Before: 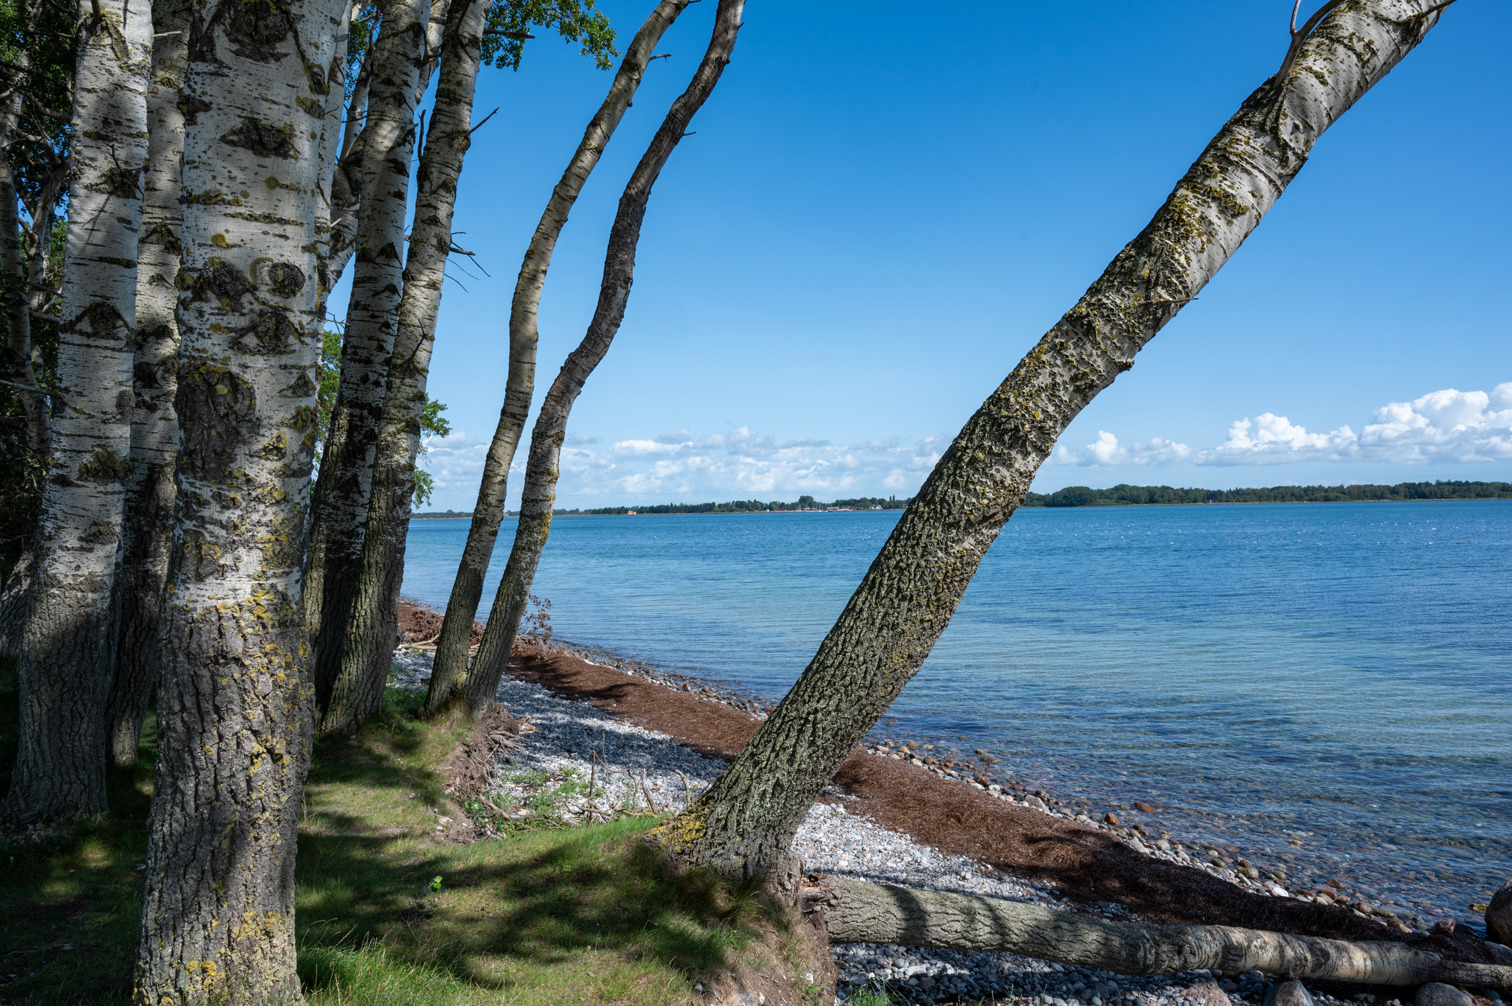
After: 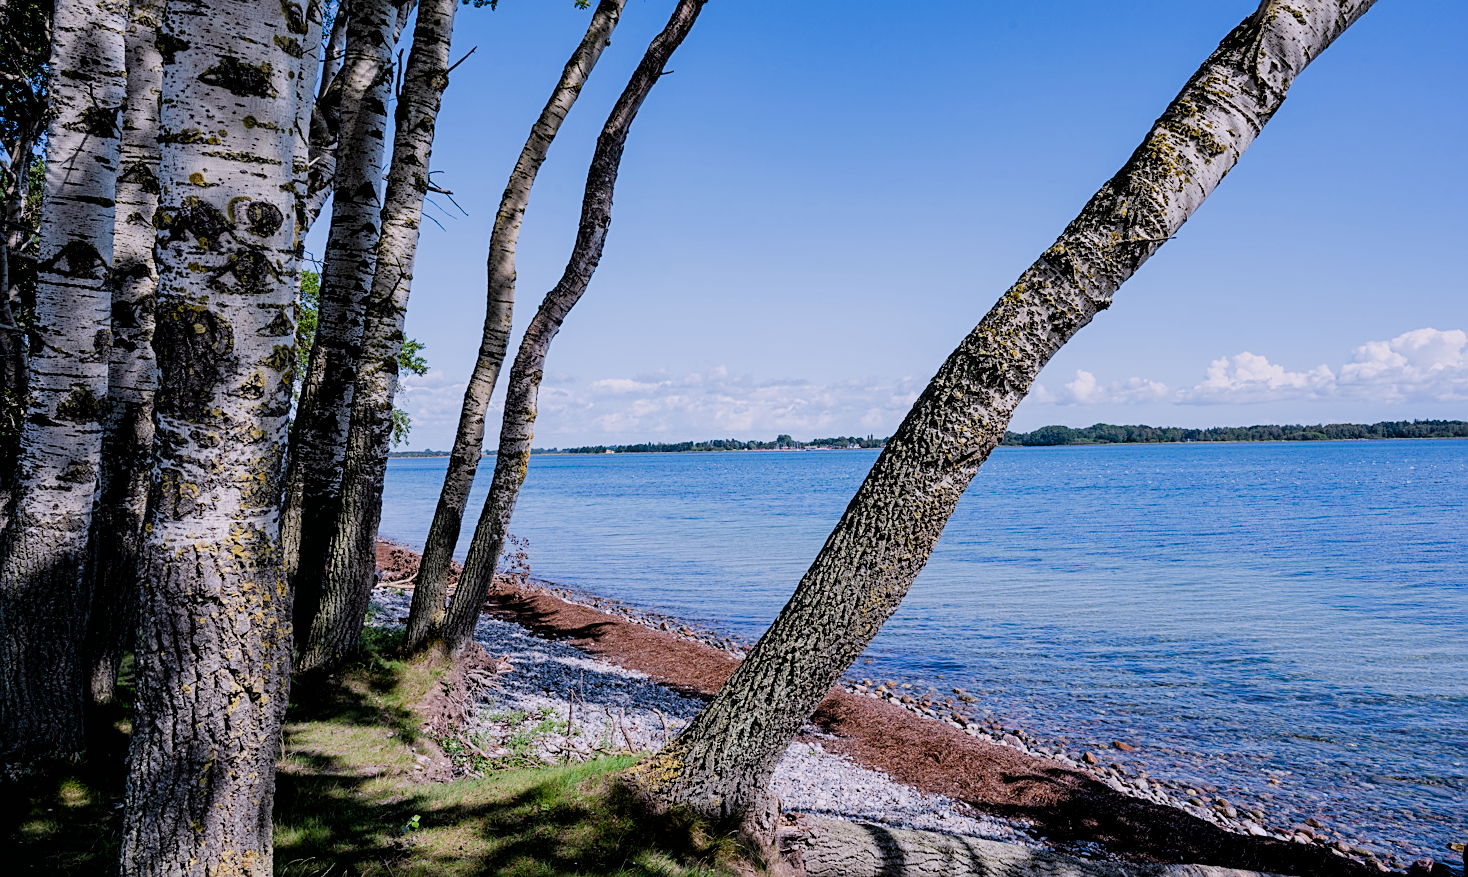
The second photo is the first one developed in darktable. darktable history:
crop: left 1.507%, top 6.147%, right 1.379%, bottom 6.637%
white balance: red 1.066, blue 1.119
sharpen: on, module defaults
filmic rgb: black relative exposure -4.14 EV, white relative exposure 5.1 EV, hardness 2.11, contrast 1.165
color balance rgb: perceptual saturation grading › global saturation 20%, perceptual saturation grading › highlights -50%, perceptual saturation grading › shadows 30%, perceptual brilliance grading › global brilliance 10%, perceptual brilliance grading › shadows 15%
